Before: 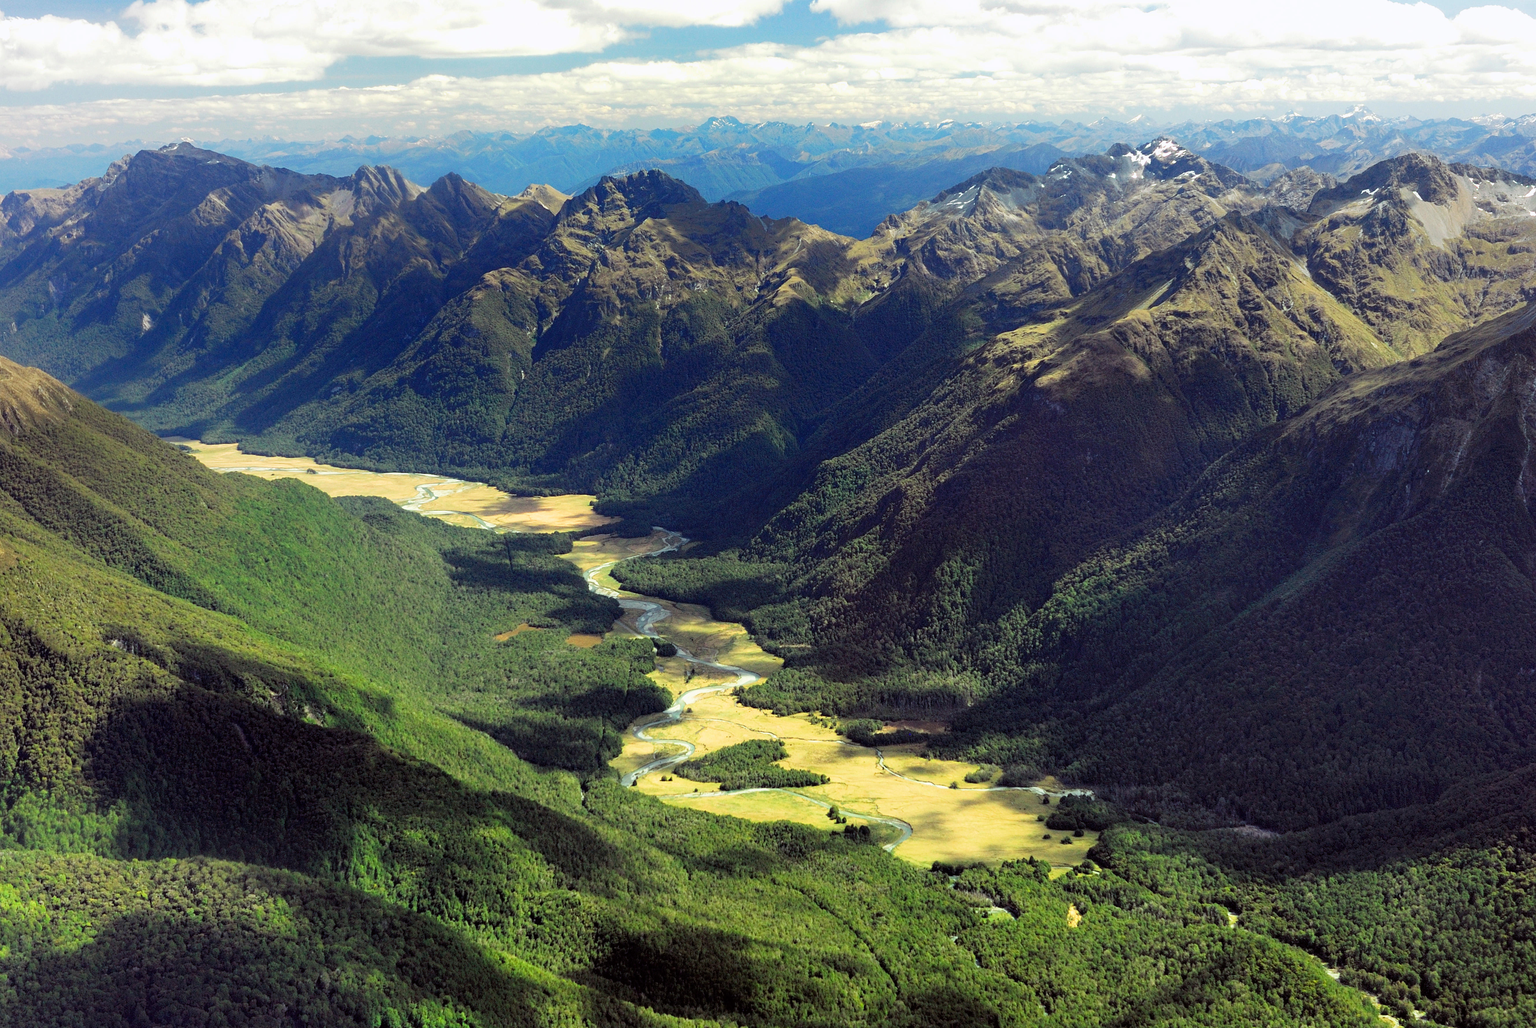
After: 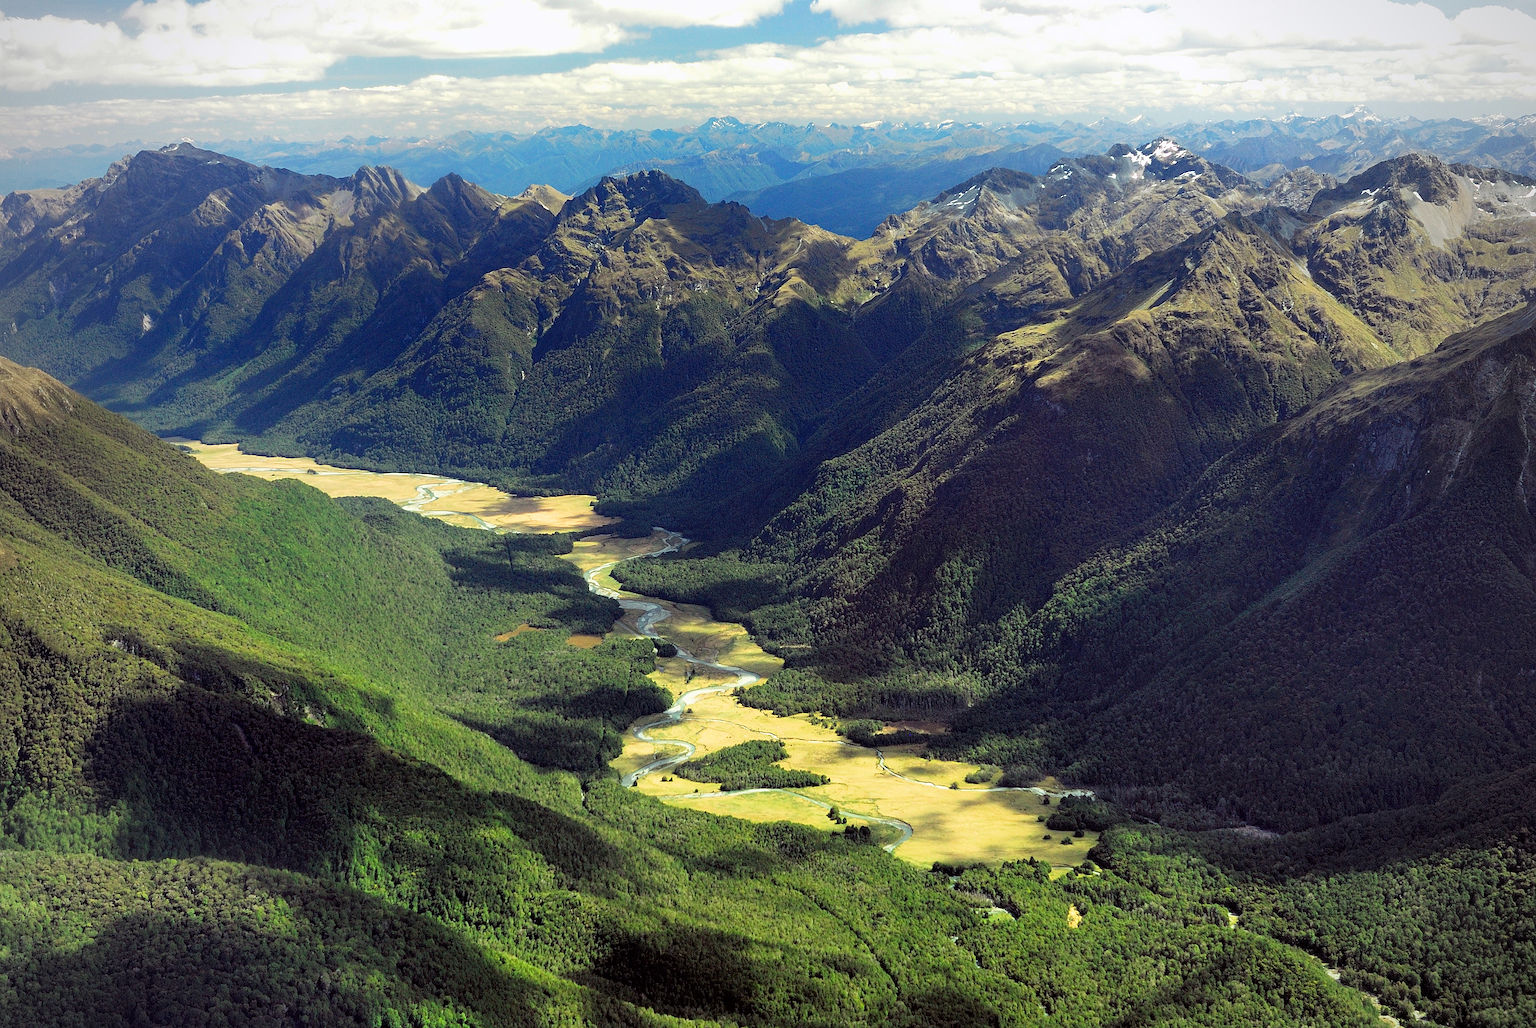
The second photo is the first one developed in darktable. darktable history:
local contrast: mode bilateral grid, contrast 15, coarseness 37, detail 105%, midtone range 0.2
vignetting: fall-off radius 60.98%, unbound false
sharpen: radius 1.383, amount 1.235, threshold 0.737
